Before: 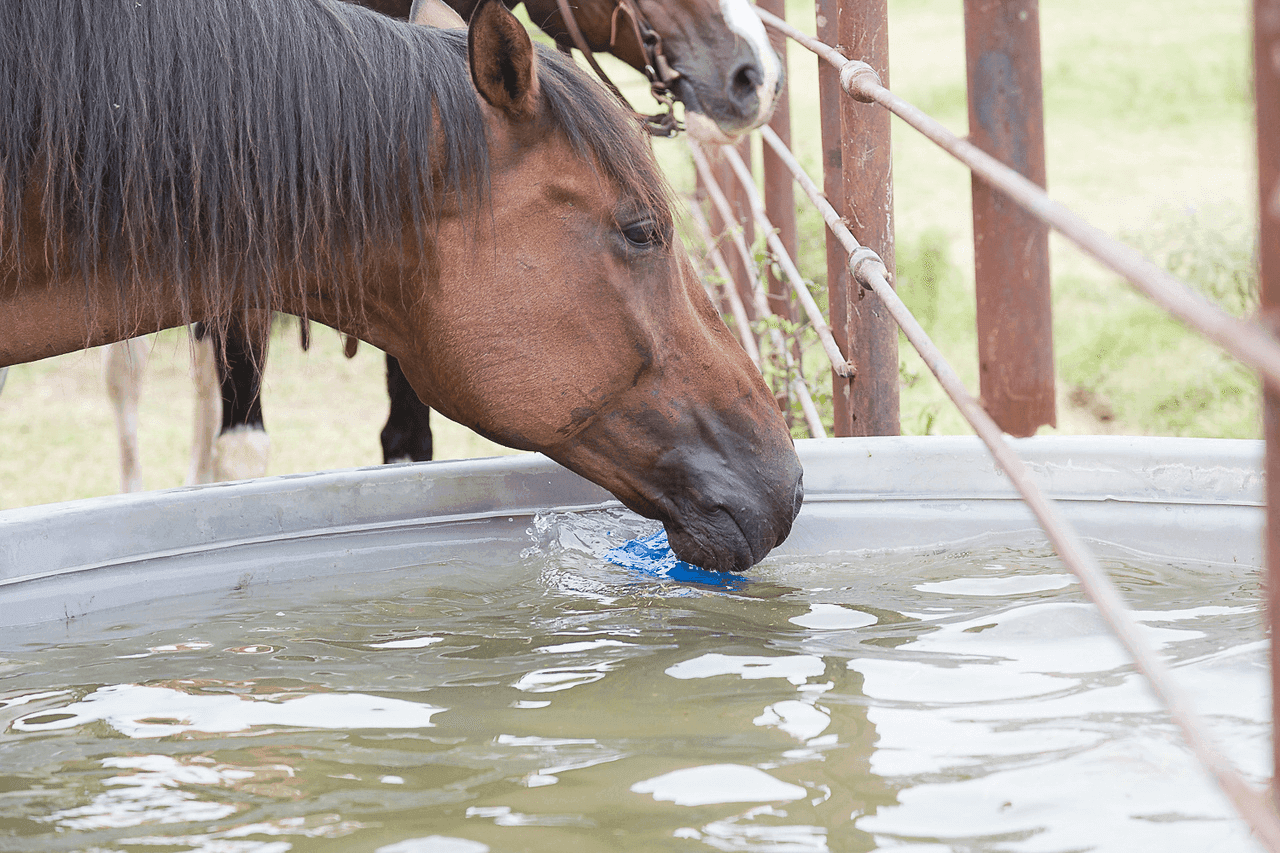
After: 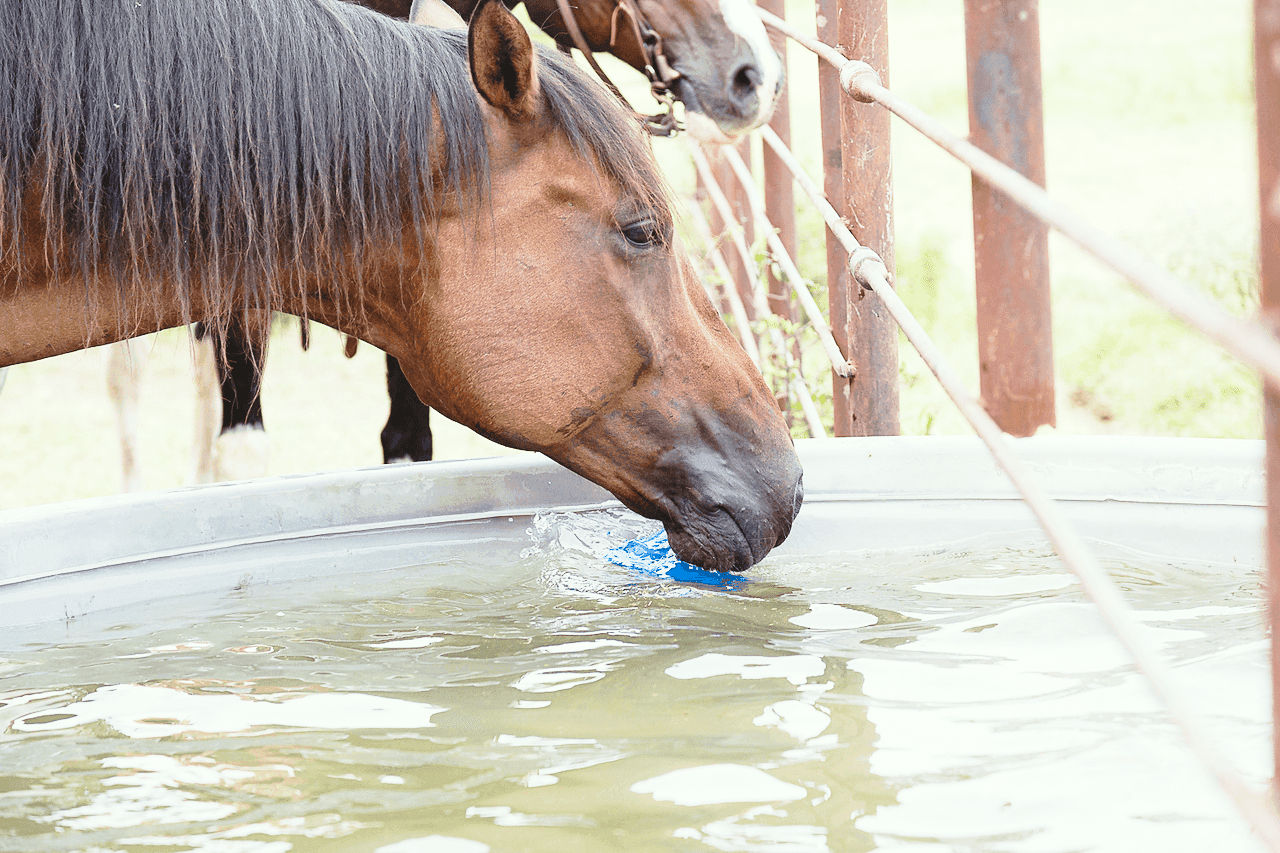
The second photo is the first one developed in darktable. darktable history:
color correction: highlights a* -2.68, highlights b* 2.57
base curve: curves: ch0 [(0, 0) (0.028, 0.03) (0.121, 0.232) (0.46, 0.748) (0.859, 0.968) (1, 1)], preserve colors none
